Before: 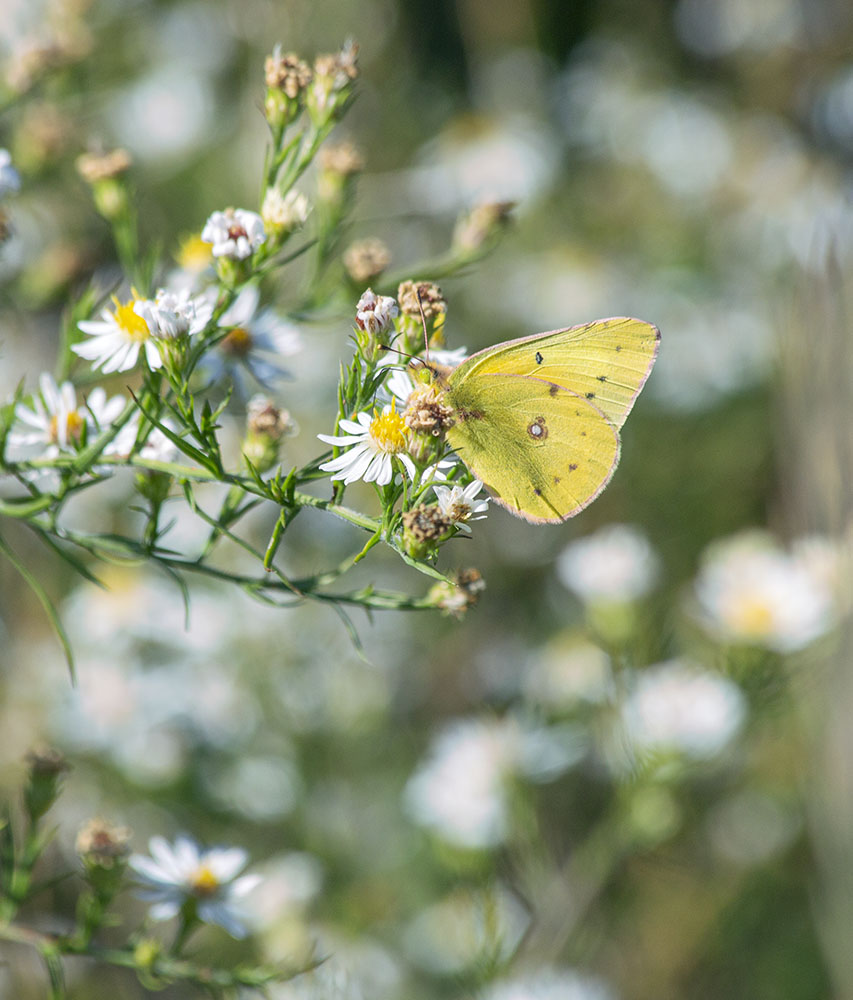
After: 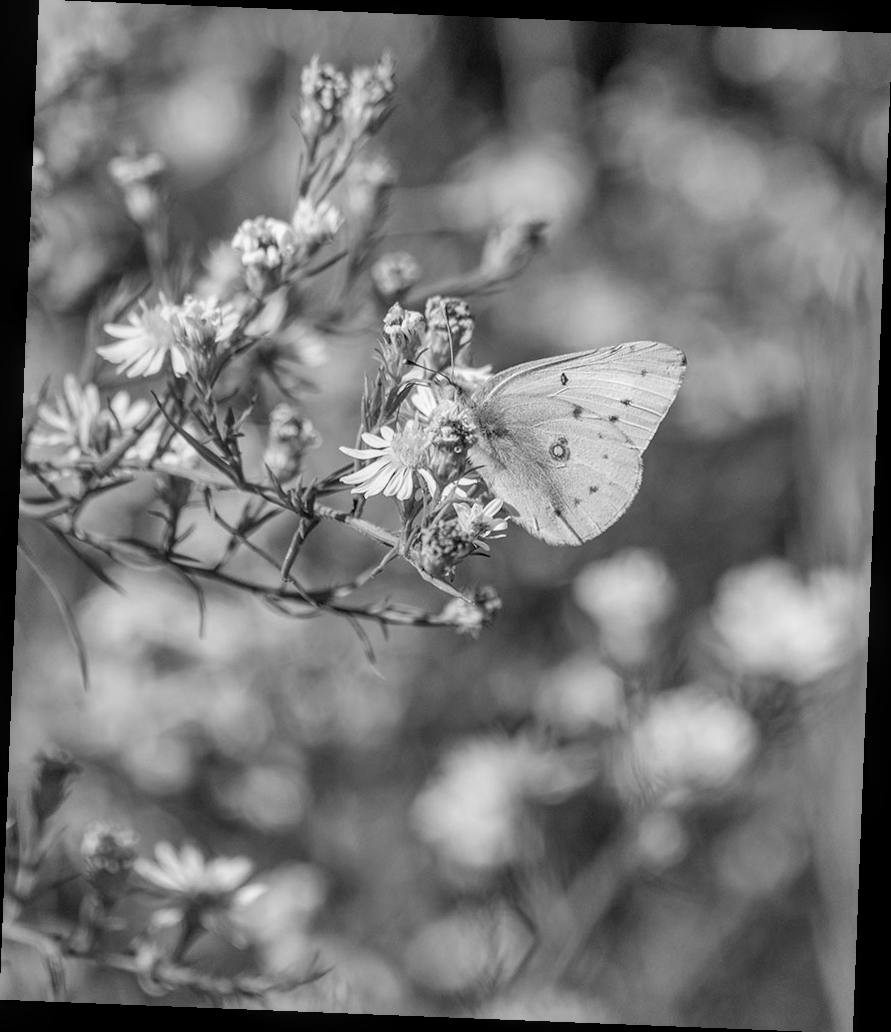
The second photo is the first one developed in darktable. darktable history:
rotate and perspective: rotation 2.27°, automatic cropping off
local contrast: on, module defaults
monochrome: a 26.22, b 42.67, size 0.8
haze removal: compatibility mode true, adaptive false
shadows and highlights: shadows 37.27, highlights -28.18, soften with gaussian
